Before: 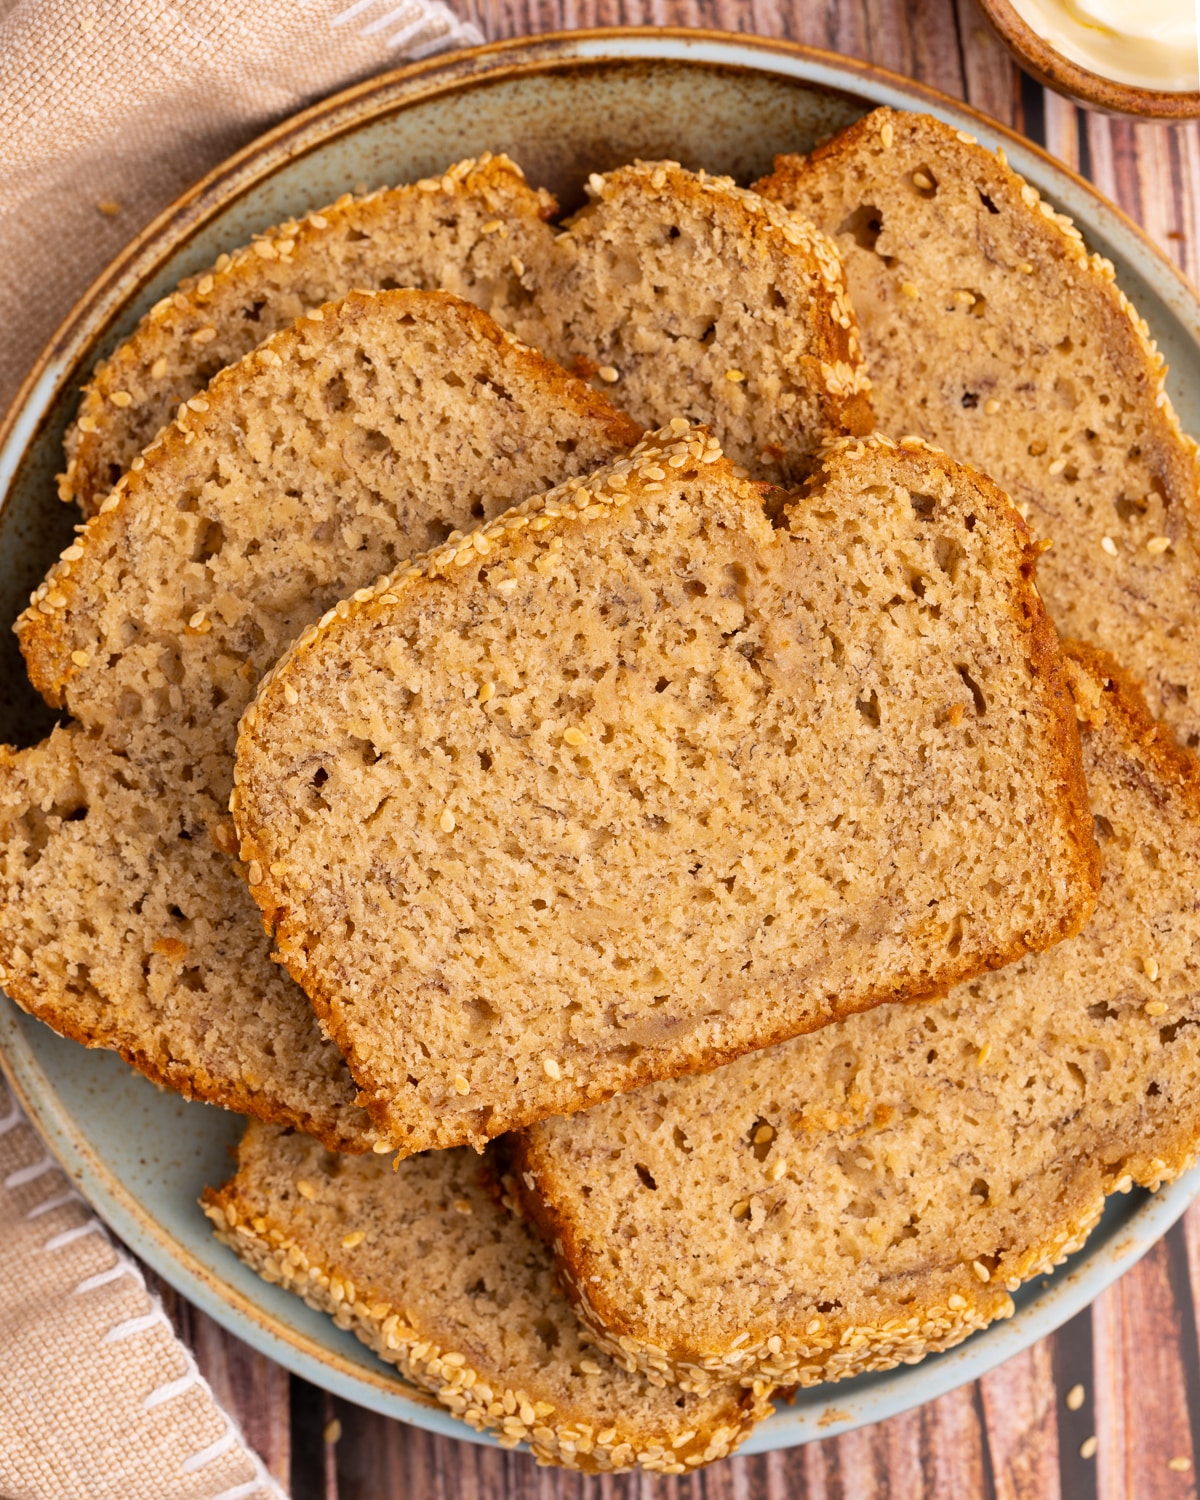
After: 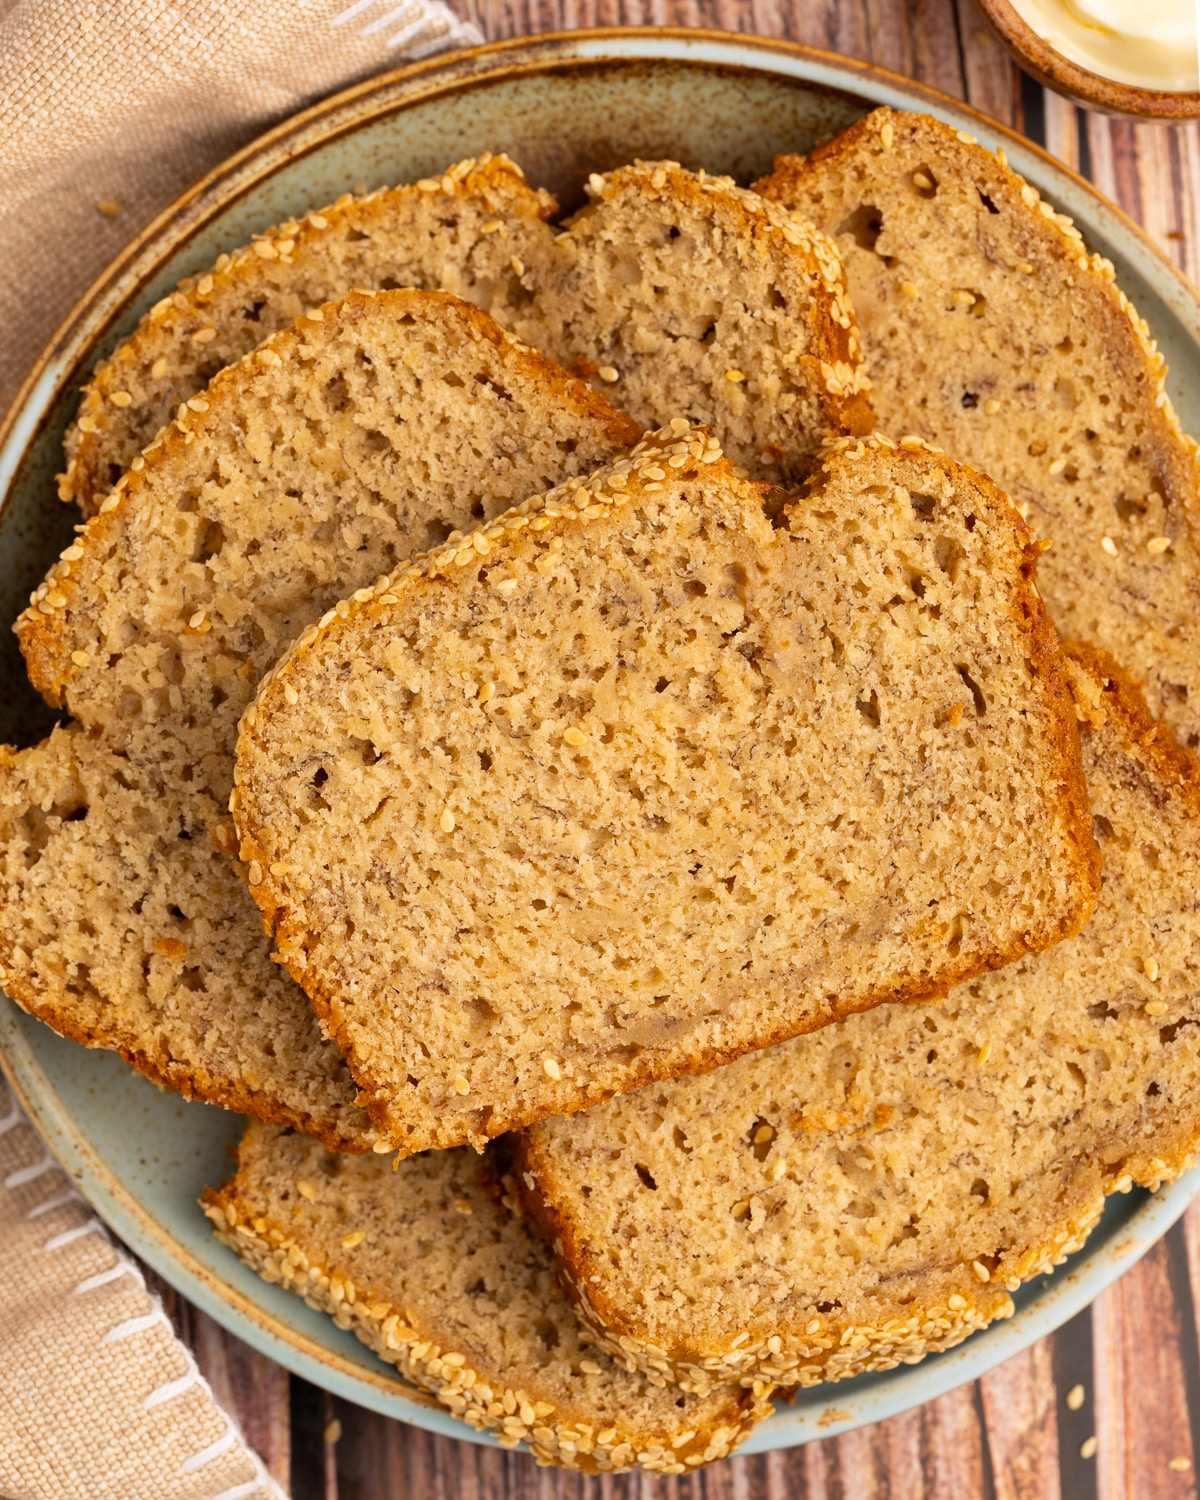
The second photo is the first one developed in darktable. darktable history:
tone equalizer: on, module defaults
rgb curve: curves: ch2 [(0, 0) (0.567, 0.512) (1, 1)], mode RGB, independent channels
